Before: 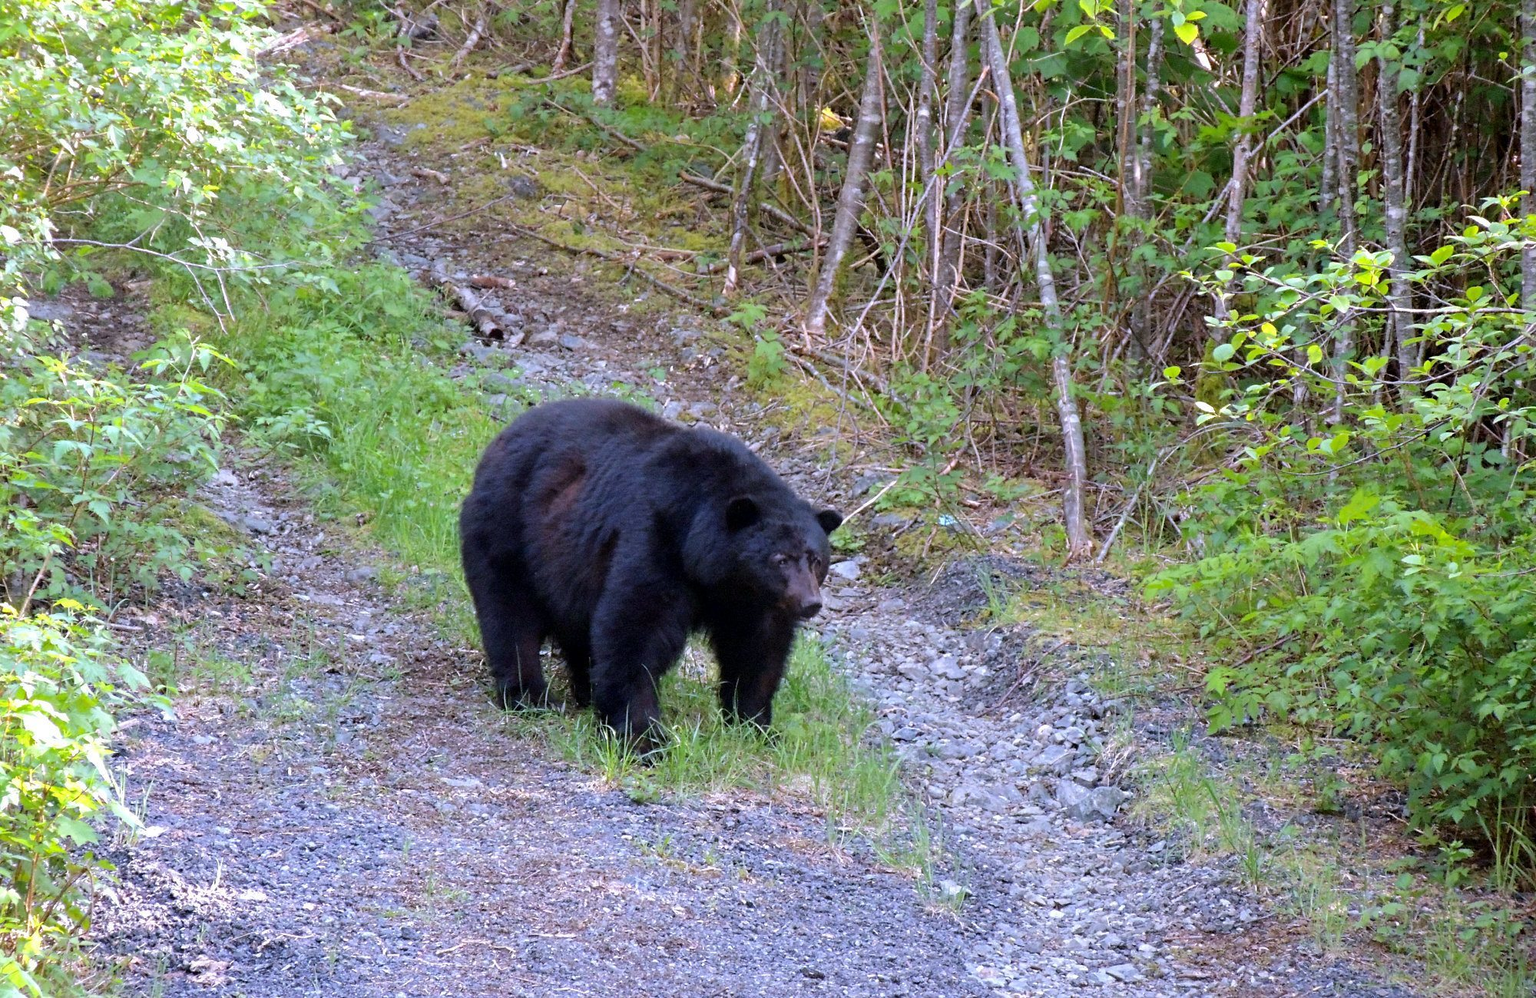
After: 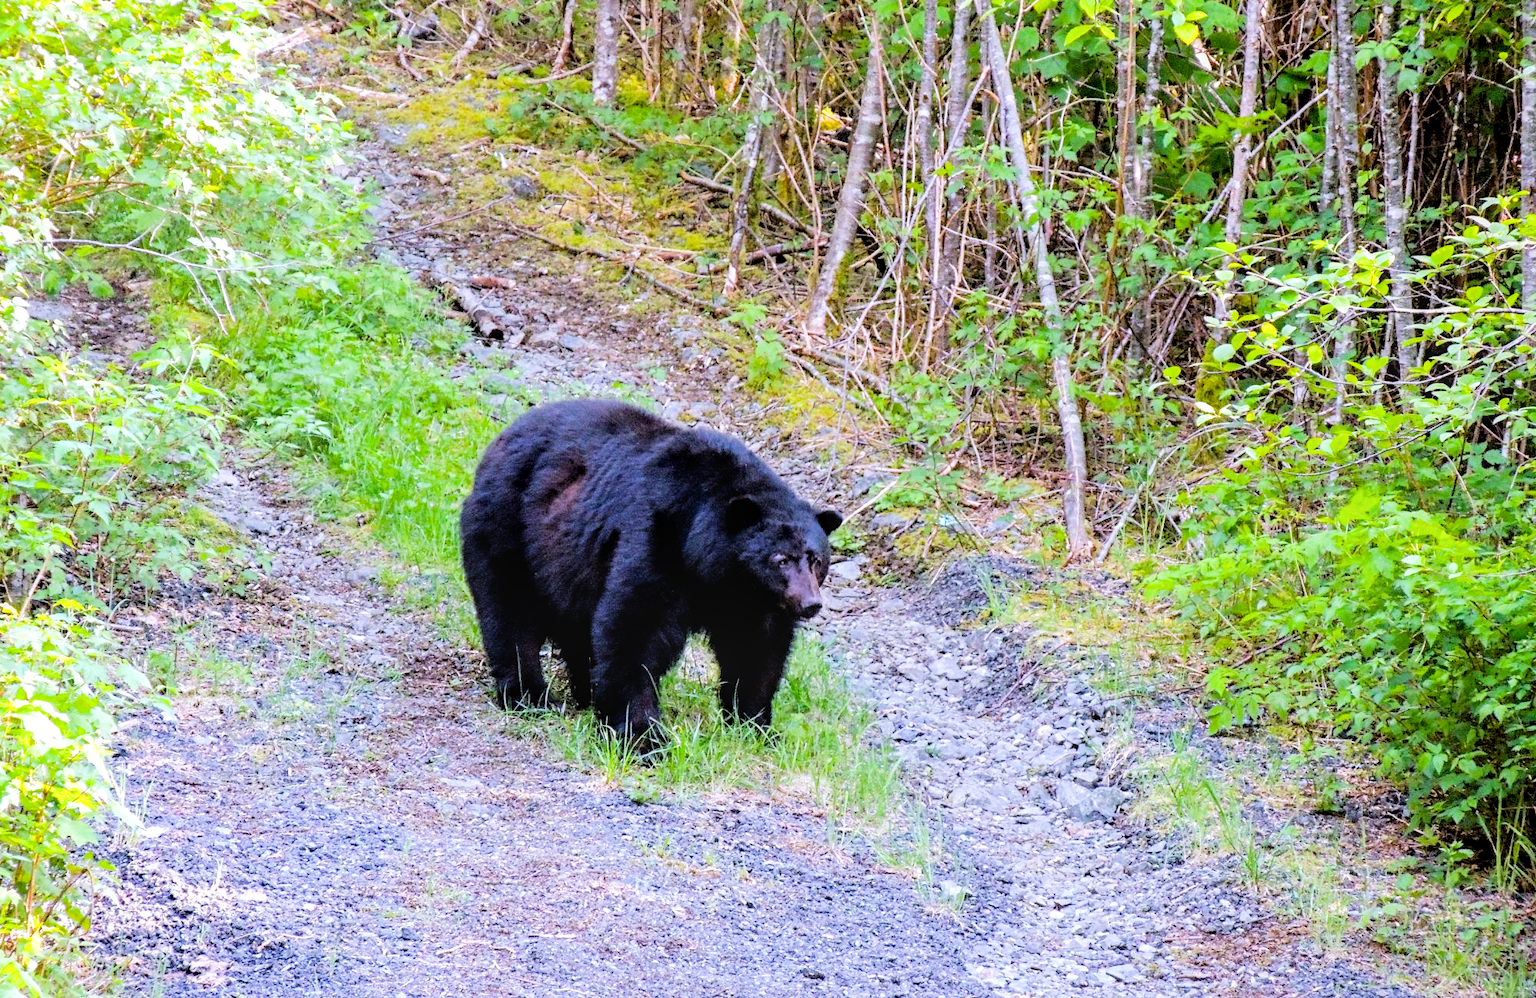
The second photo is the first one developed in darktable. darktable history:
local contrast: on, module defaults
color balance rgb: perceptual saturation grading › global saturation 30%, global vibrance 20%
exposure: black level correction 0, exposure 0.9 EV, compensate highlight preservation false
filmic rgb: black relative exposure -5 EV, hardness 2.88, contrast 1.3, highlights saturation mix -30%
